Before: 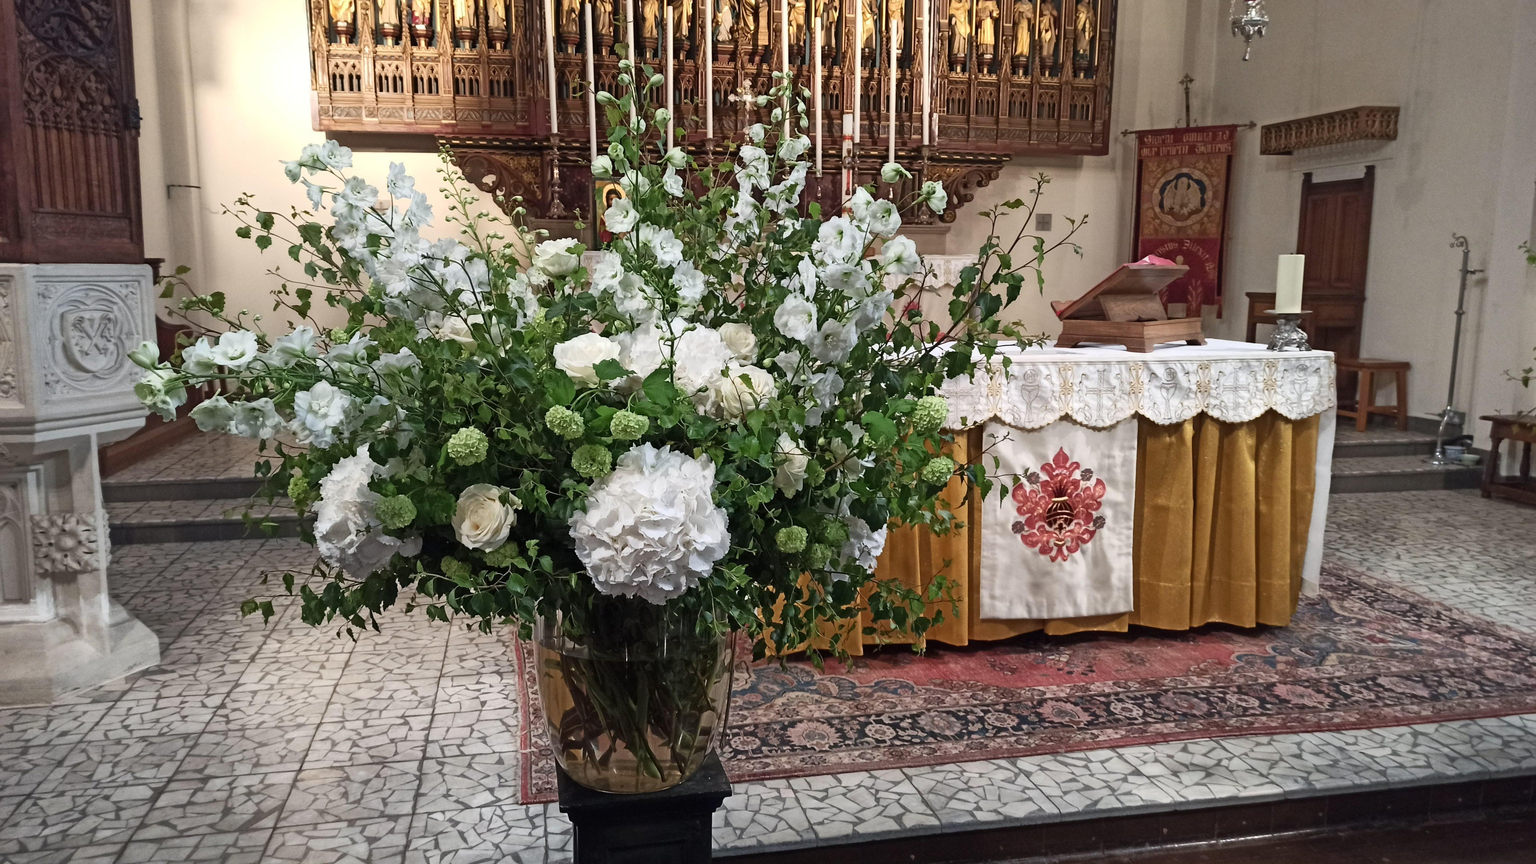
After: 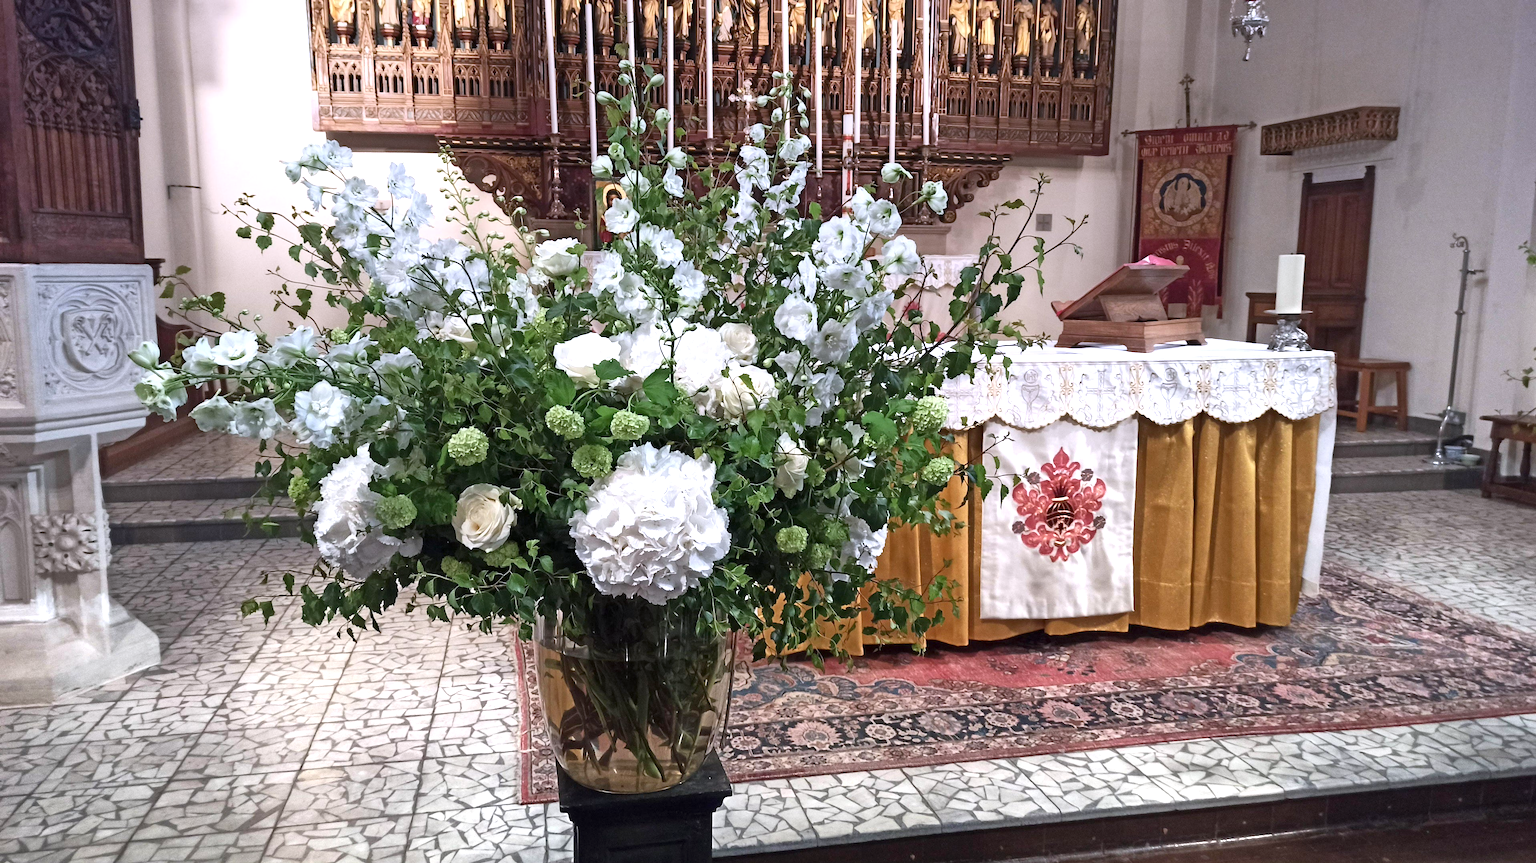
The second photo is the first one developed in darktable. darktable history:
exposure: black level correction 0.001, exposure 0.955 EV, compensate exposure bias true, compensate highlight preservation false
graduated density: hue 238.83°, saturation 50%
